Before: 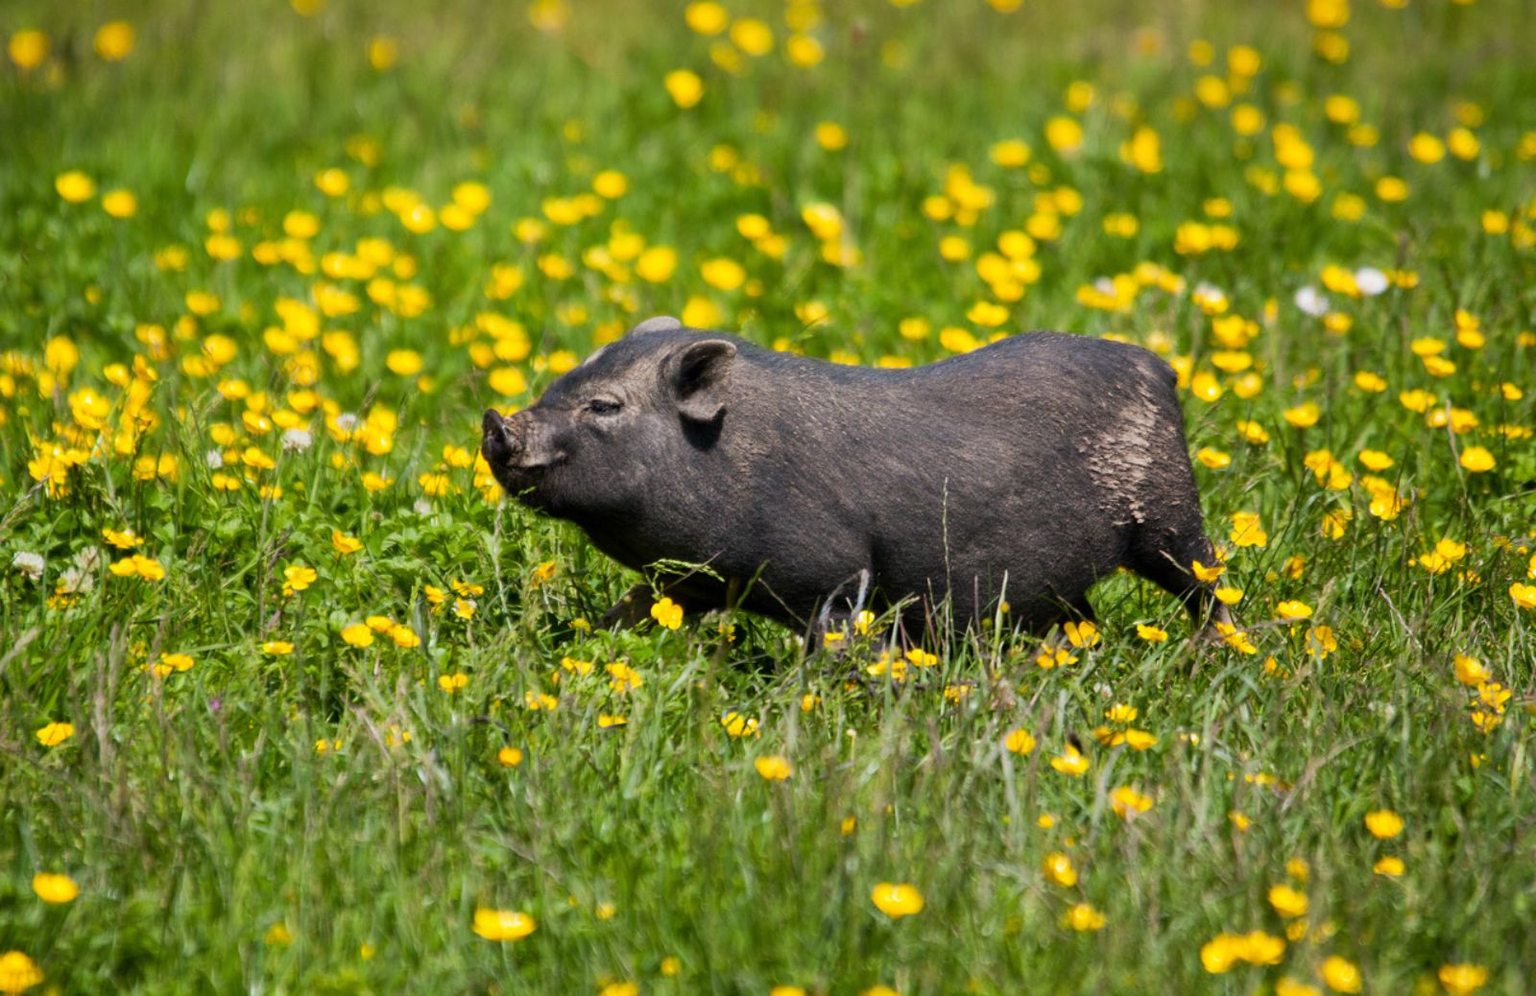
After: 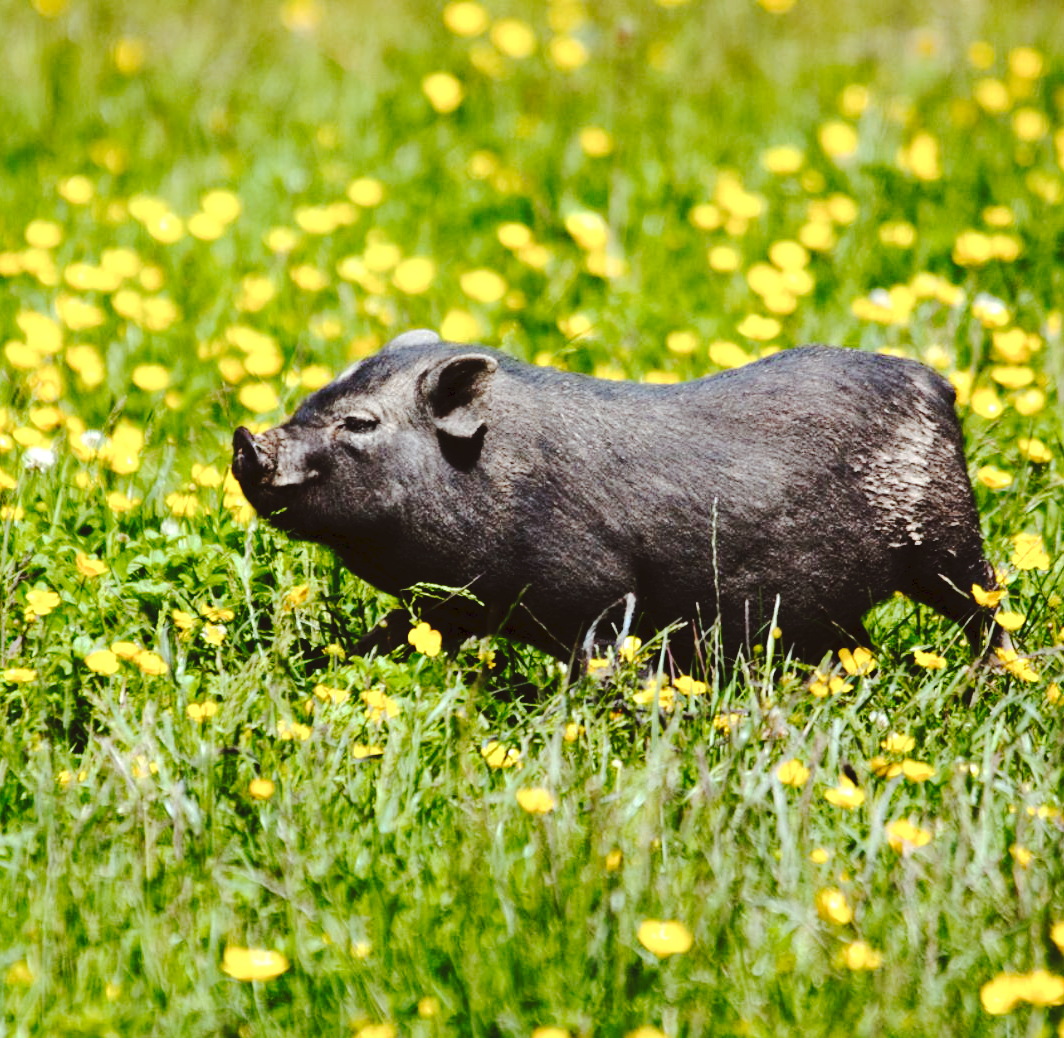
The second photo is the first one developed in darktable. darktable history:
crop: left 16.899%, right 16.556%
color correction: highlights a* -4.98, highlights b* -3.76, shadows a* 3.83, shadows b* 4.08
tone equalizer: -8 EV -0.75 EV, -7 EV -0.7 EV, -6 EV -0.6 EV, -5 EV -0.4 EV, -3 EV 0.4 EV, -2 EV 0.6 EV, -1 EV 0.7 EV, +0 EV 0.75 EV, edges refinement/feathering 500, mask exposure compensation -1.57 EV, preserve details no
white balance: emerald 1
tone curve: curves: ch0 [(0, 0) (0.003, 0.057) (0.011, 0.061) (0.025, 0.065) (0.044, 0.075) (0.069, 0.082) (0.1, 0.09) (0.136, 0.102) (0.177, 0.145) (0.224, 0.195) (0.277, 0.27) (0.335, 0.374) (0.399, 0.486) (0.468, 0.578) (0.543, 0.652) (0.623, 0.717) (0.709, 0.778) (0.801, 0.837) (0.898, 0.909) (1, 1)], preserve colors none
